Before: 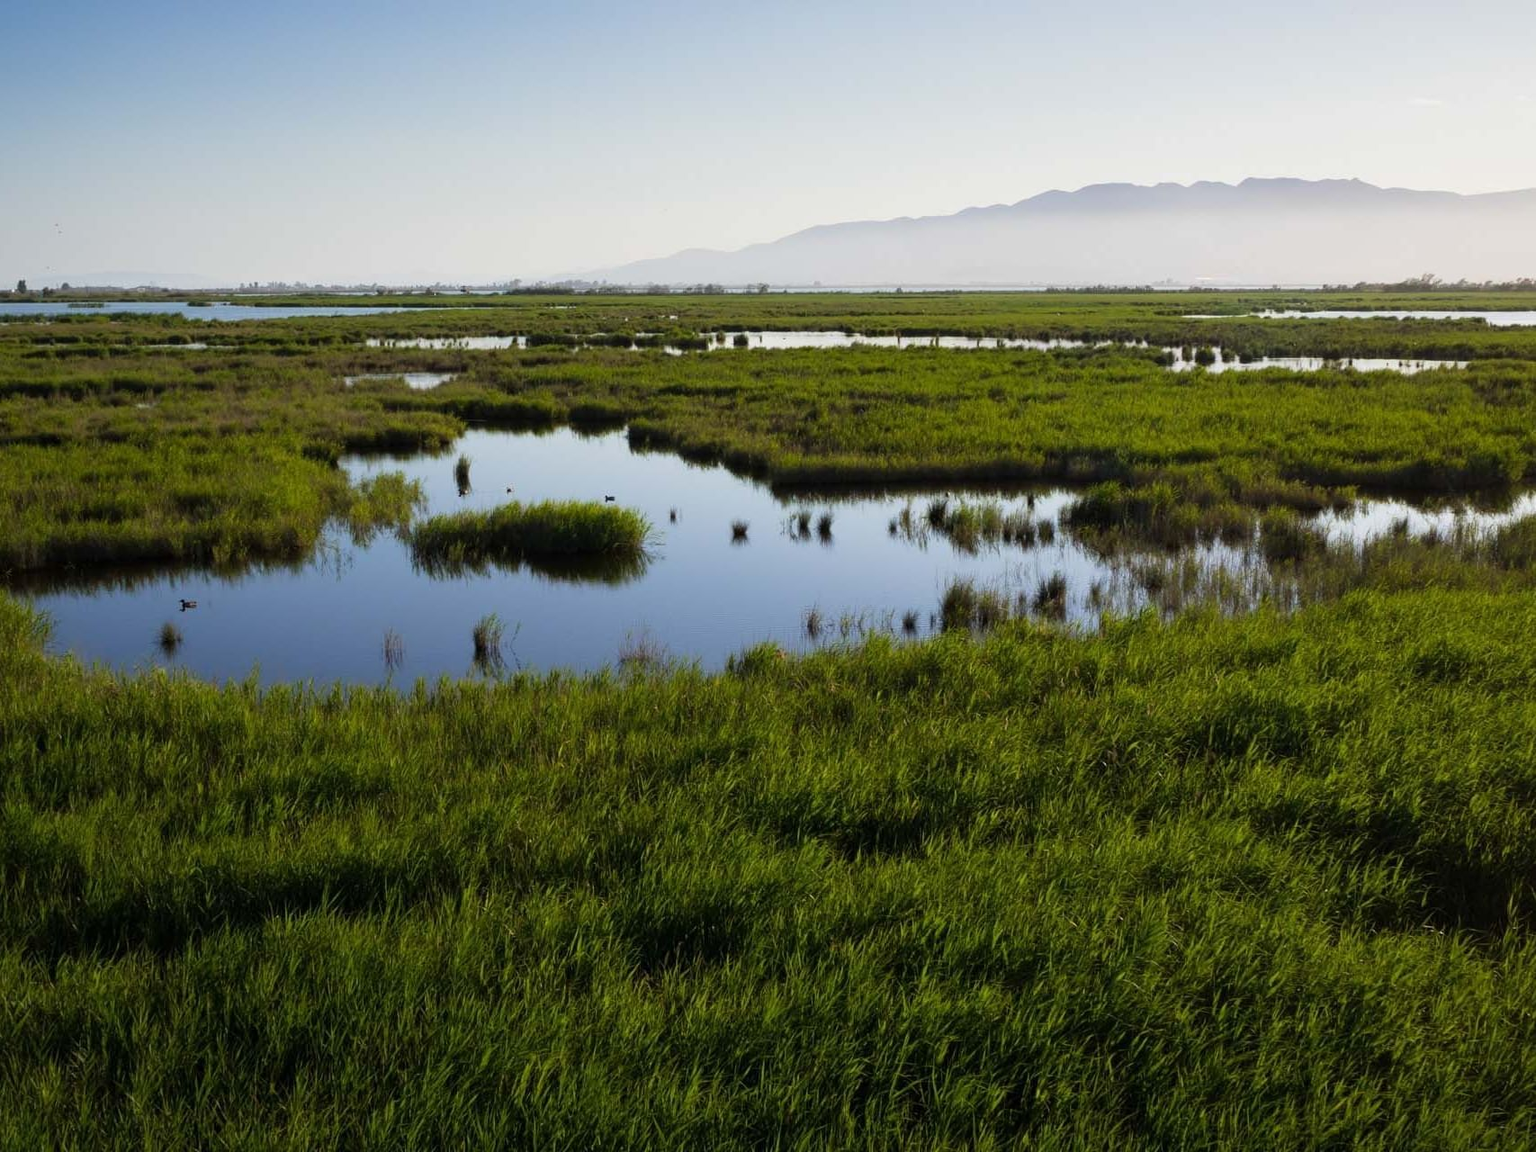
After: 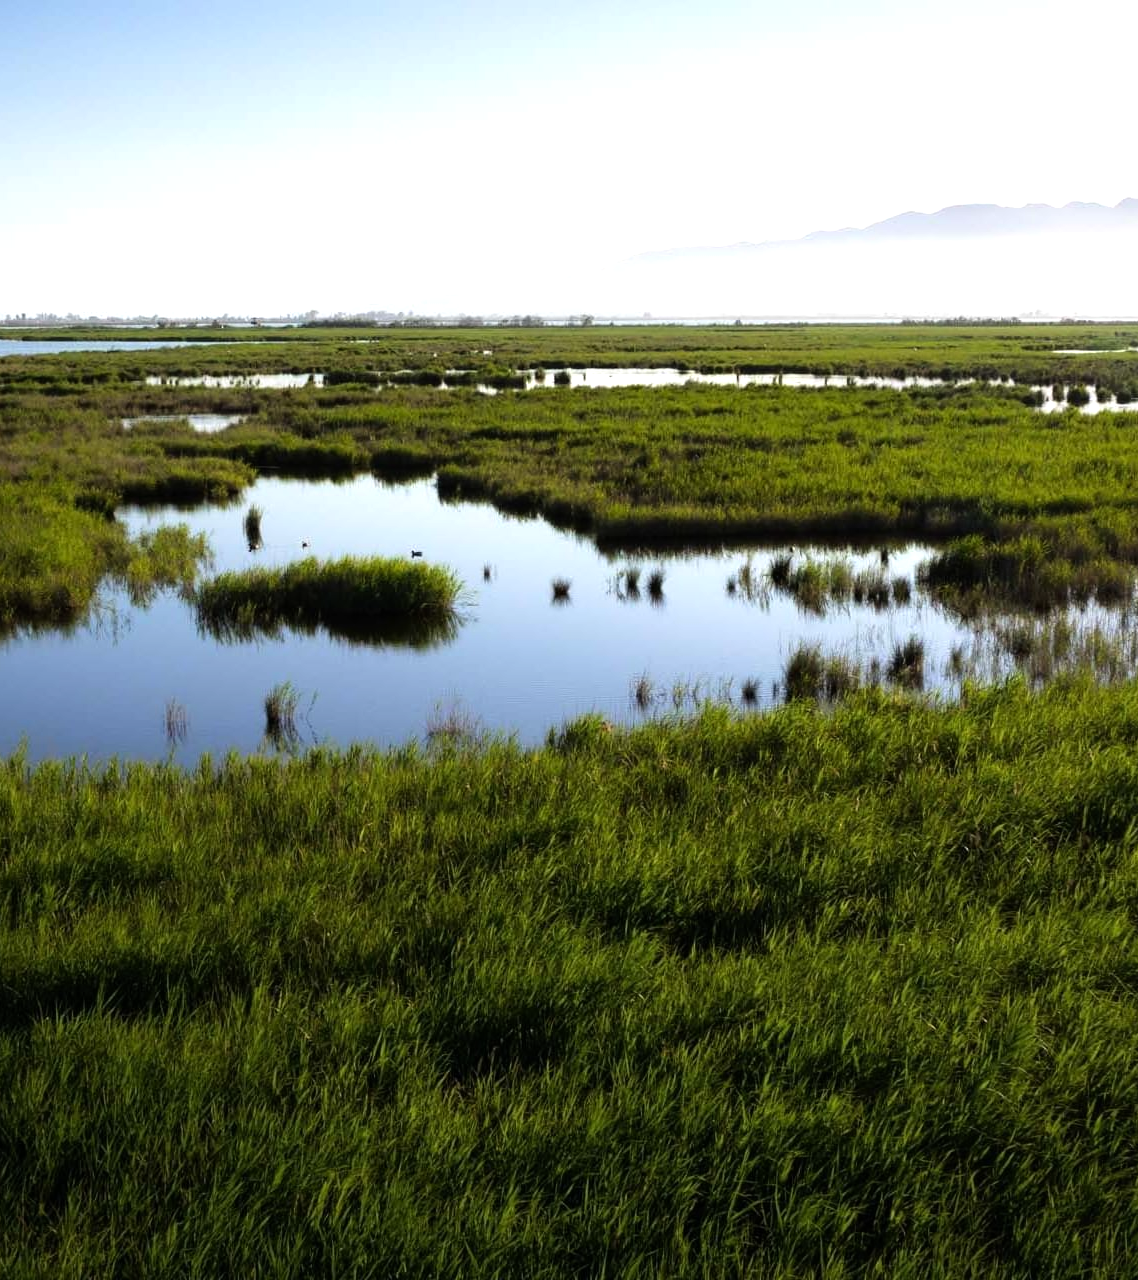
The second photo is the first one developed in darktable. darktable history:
tone equalizer: -8 EV -0.788 EV, -7 EV -0.737 EV, -6 EV -0.624 EV, -5 EV -0.405 EV, -3 EV 0.373 EV, -2 EV 0.6 EV, -1 EV 0.675 EV, +0 EV 0.734 EV, mask exposure compensation -0.507 EV
crop and rotate: left 15.322%, right 17.993%
